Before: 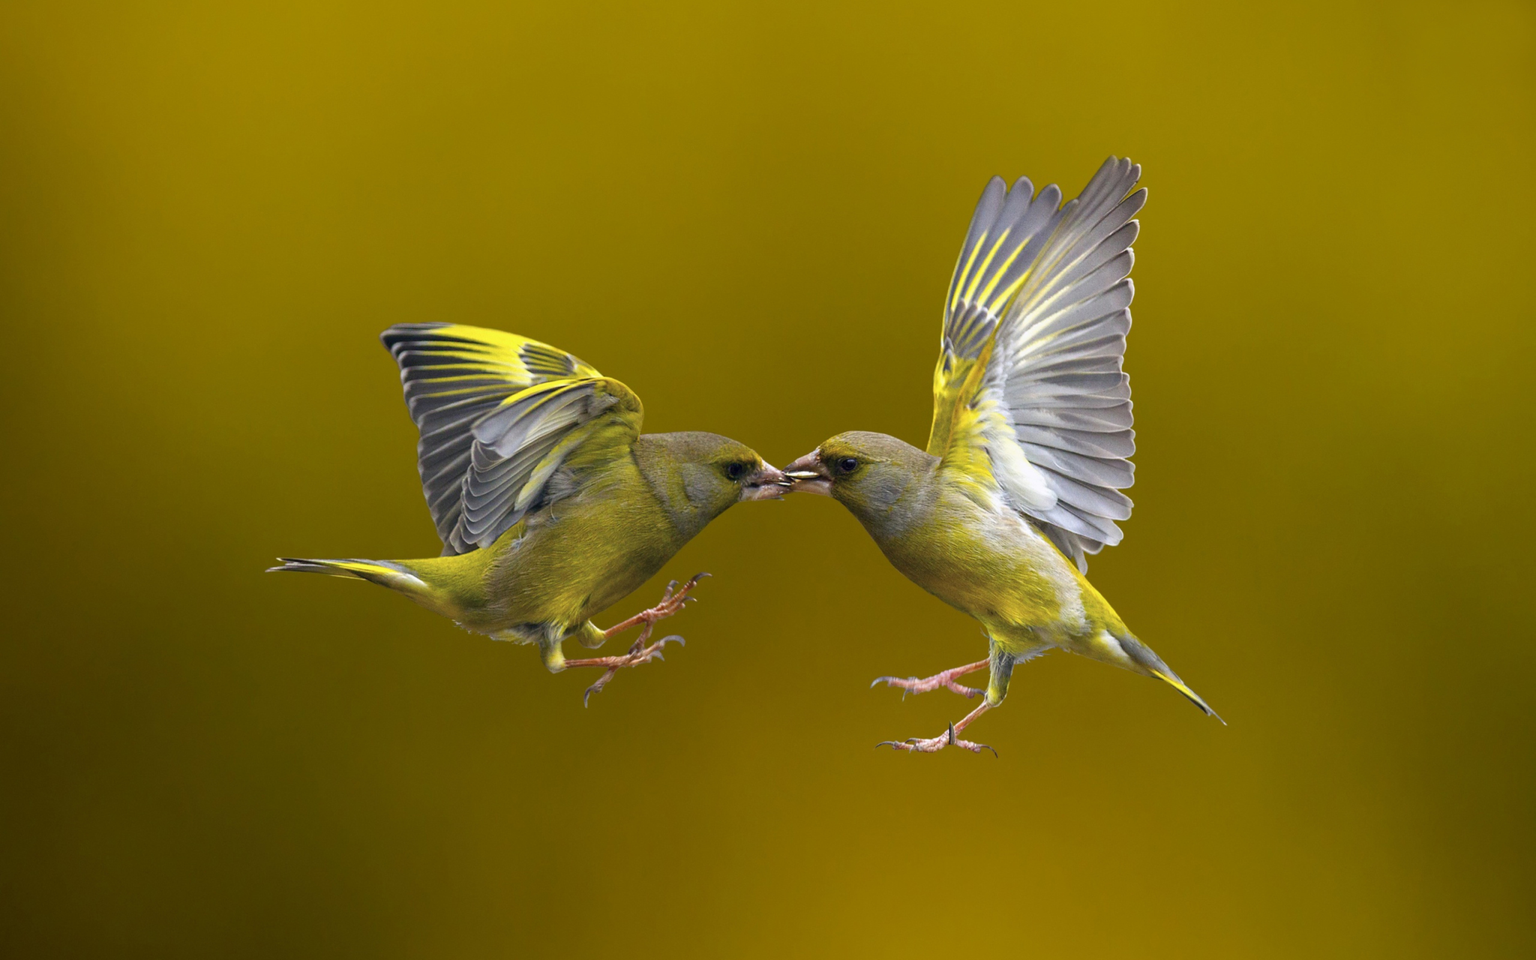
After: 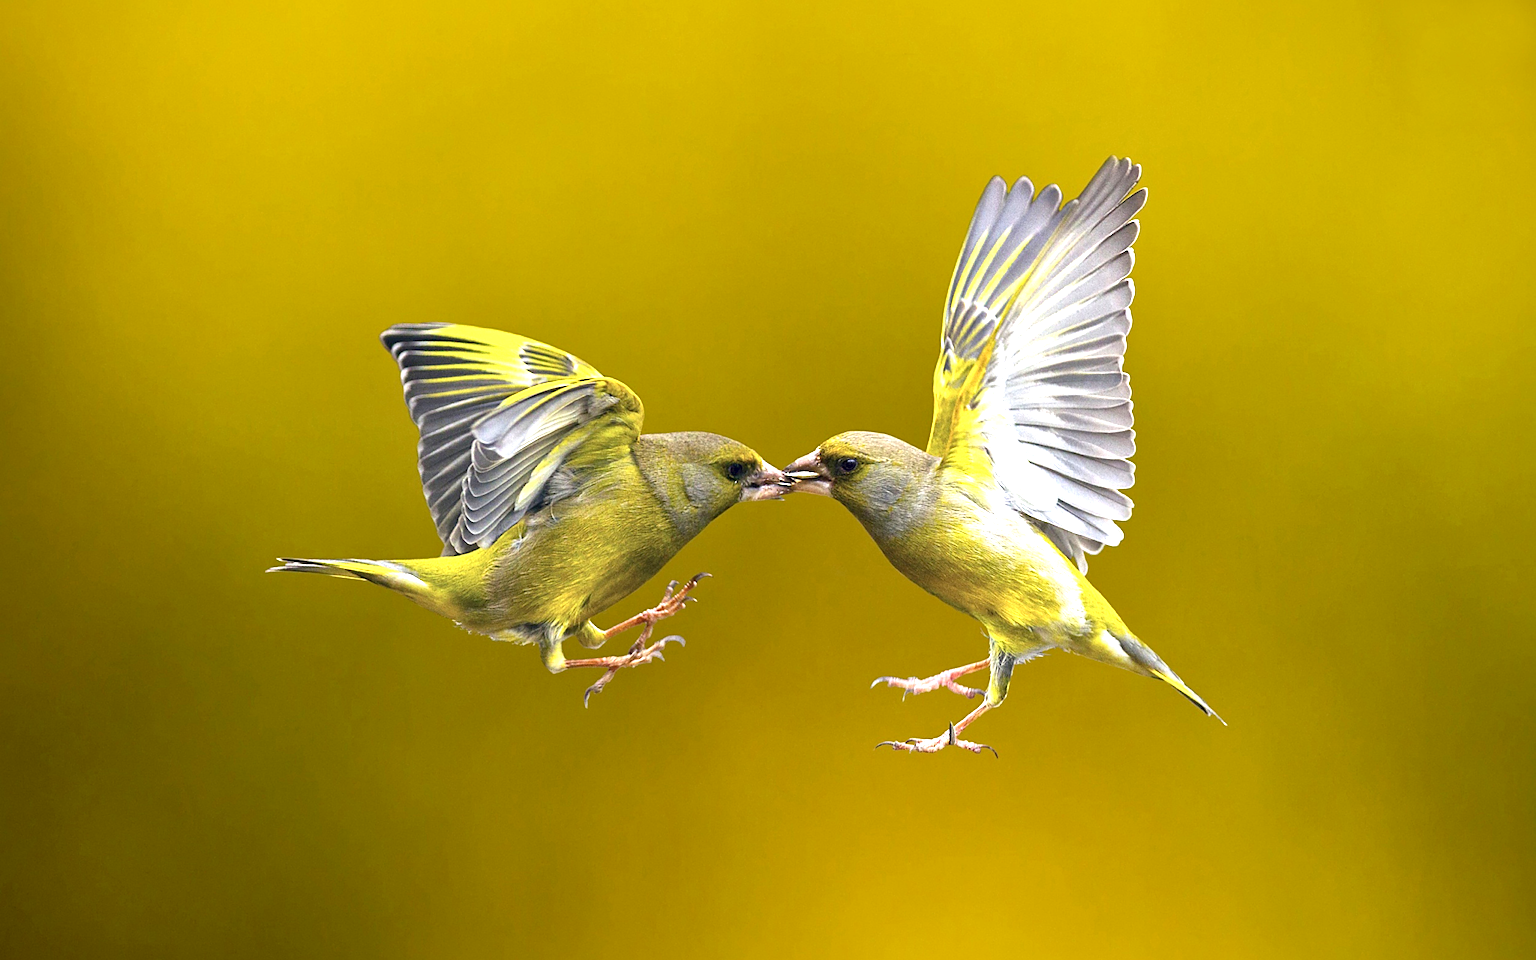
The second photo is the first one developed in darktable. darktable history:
sharpen: on, module defaults
exposure: black level correction 0.001, exposure 1.128 EV, compensate exposure bias true, compensate highlight preservation false
local contrast: mode bilateral grid, contrast 21, coarseness 50, detail 130%, midtone range 0.2
